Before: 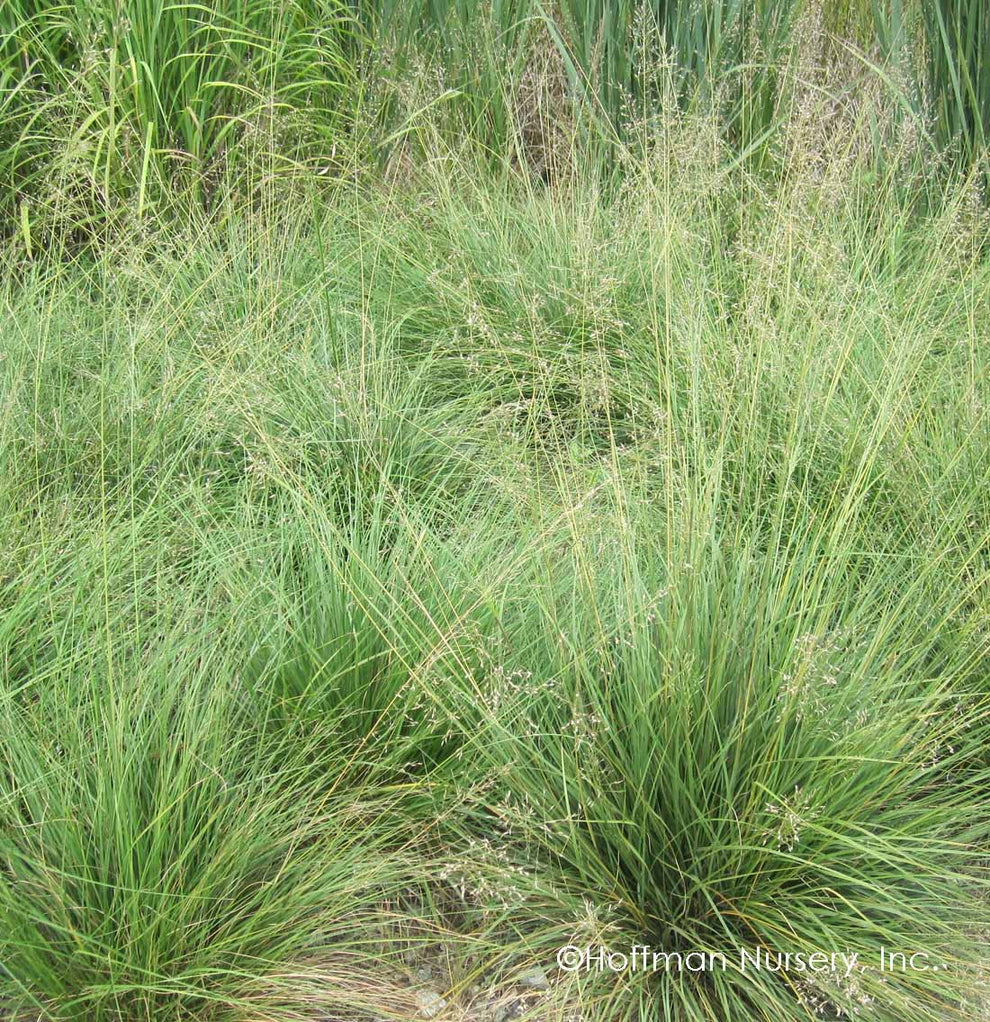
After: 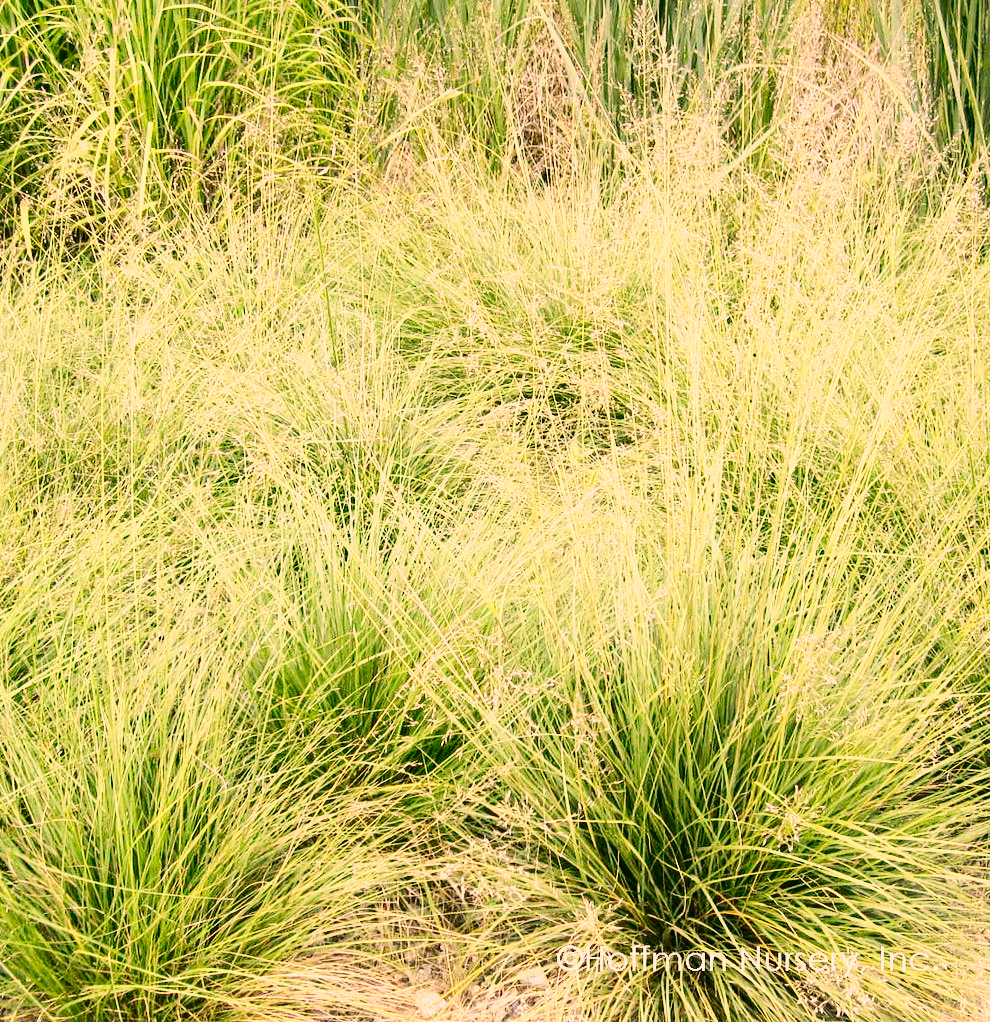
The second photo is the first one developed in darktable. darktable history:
base curve: curves: ch0 [(0, 0) (0.008, 0.007) (0.022, 0.029) (0.048, 0.089) (0.092, 0.197) (0.191, 0.399) (0.275, 0.534) (0.357, 0.65) (0.477, 0.78) (0.542, 0.833) (0.799, 0.973) (1, 1)], preserve colors none
color correction: highlights a* 21.16, highlights b* 19.61
contrast brightness saturation: contrast 0.24, brightness -0.24, saturation 0.14
